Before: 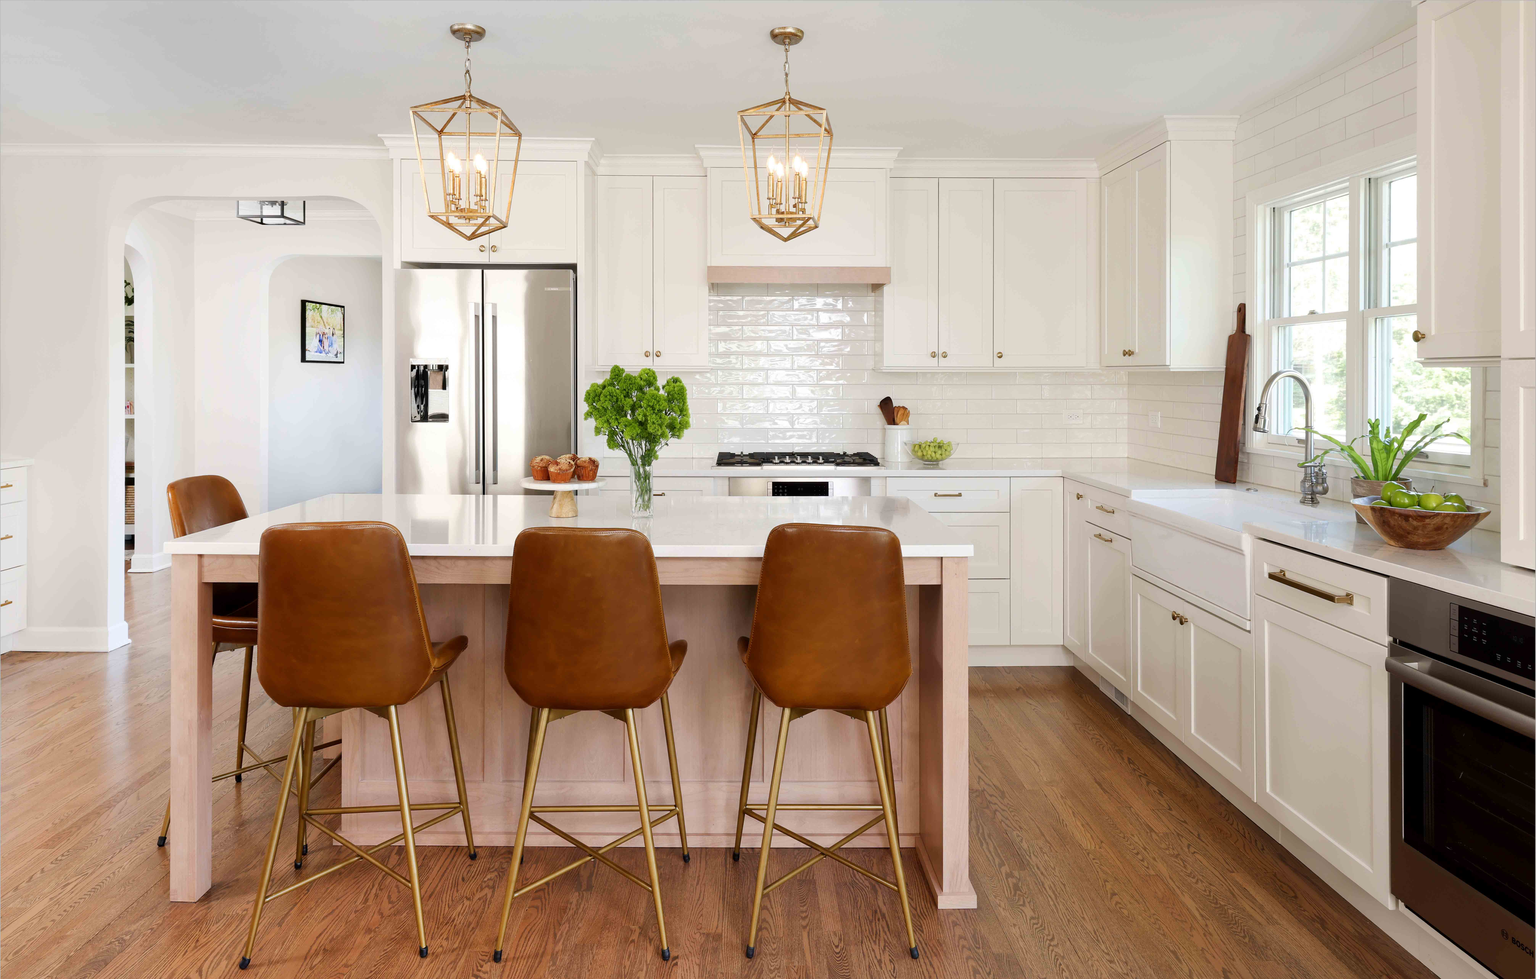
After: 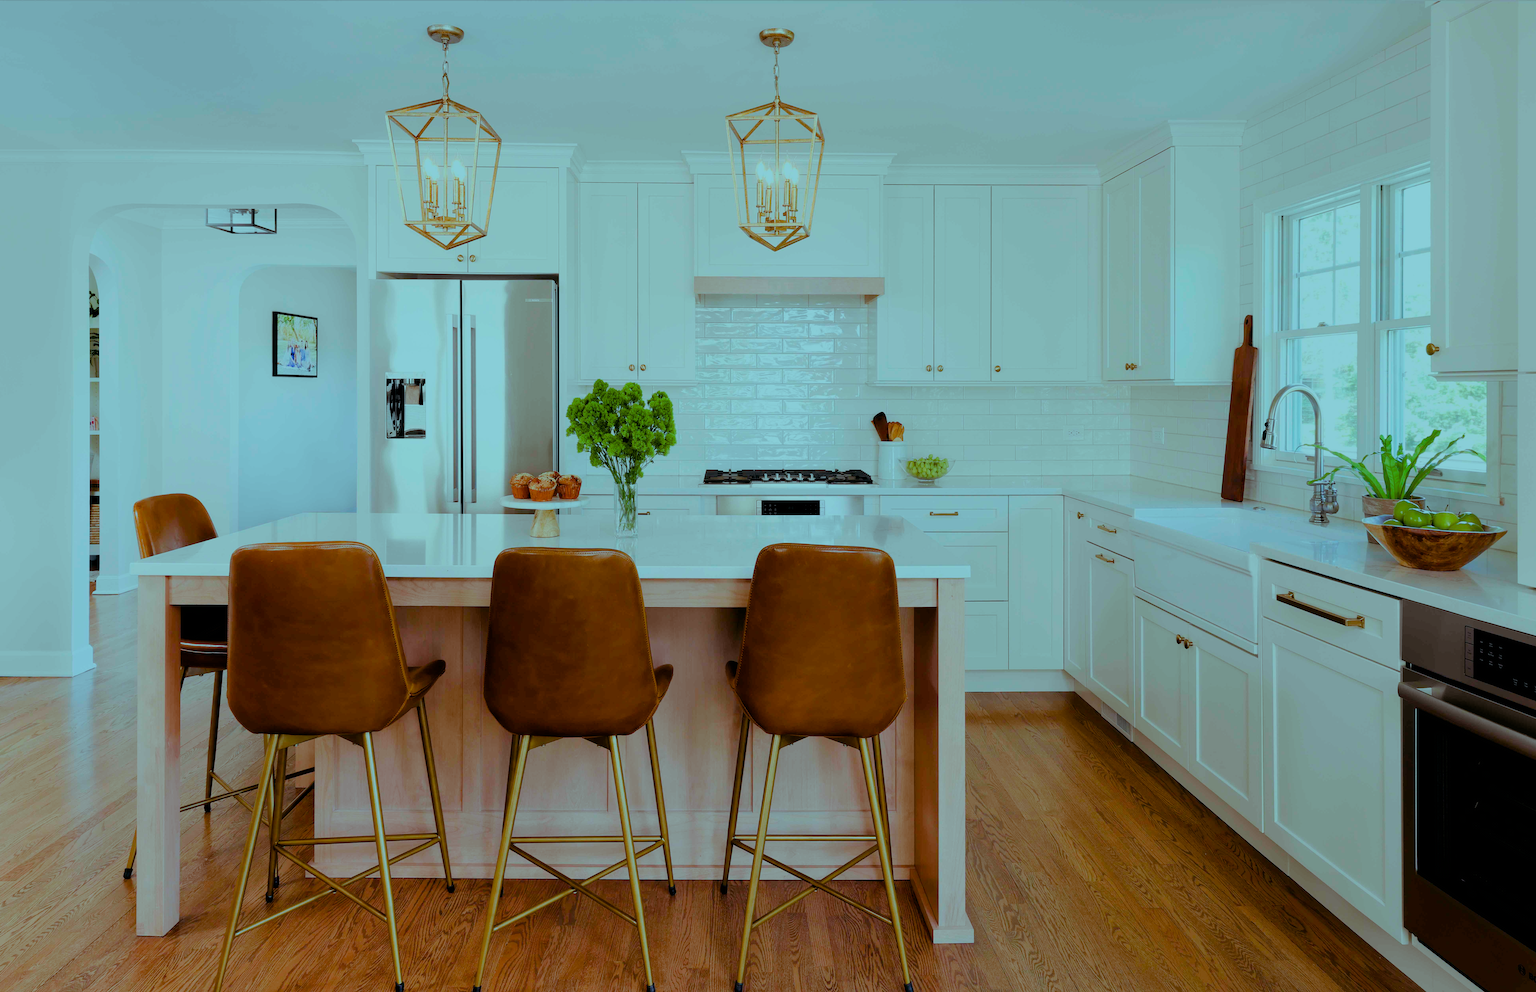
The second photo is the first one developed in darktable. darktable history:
filmic rgb: hardness 4.17
crop and rotate: left 2.536%, right 1.107%, bottom 2.246%
exposure: compensate highlight preservation false
color balance rgb: shadows lift › luminance -7.7%, shadows lift › chroma 2.13%, shadows lift › hue 165.27°, power › luminance -7.77%, power › chroma 1.34%, power › hue 330.55°, highlights gain › luminance -33.33%, highlights gain › chroma 5.68%, highlights gain › hue 217.2°, global offset › luminance -0.33%, global offset › chroma 0.11%, global offset › hue 165.27°, perceptual saturation grading › global saturation 27.72%, perceptual saturation grading › highlights -25%, perceptual saturation grading › mid-tones 25%, perceptual saturation grading › shadows 50%
